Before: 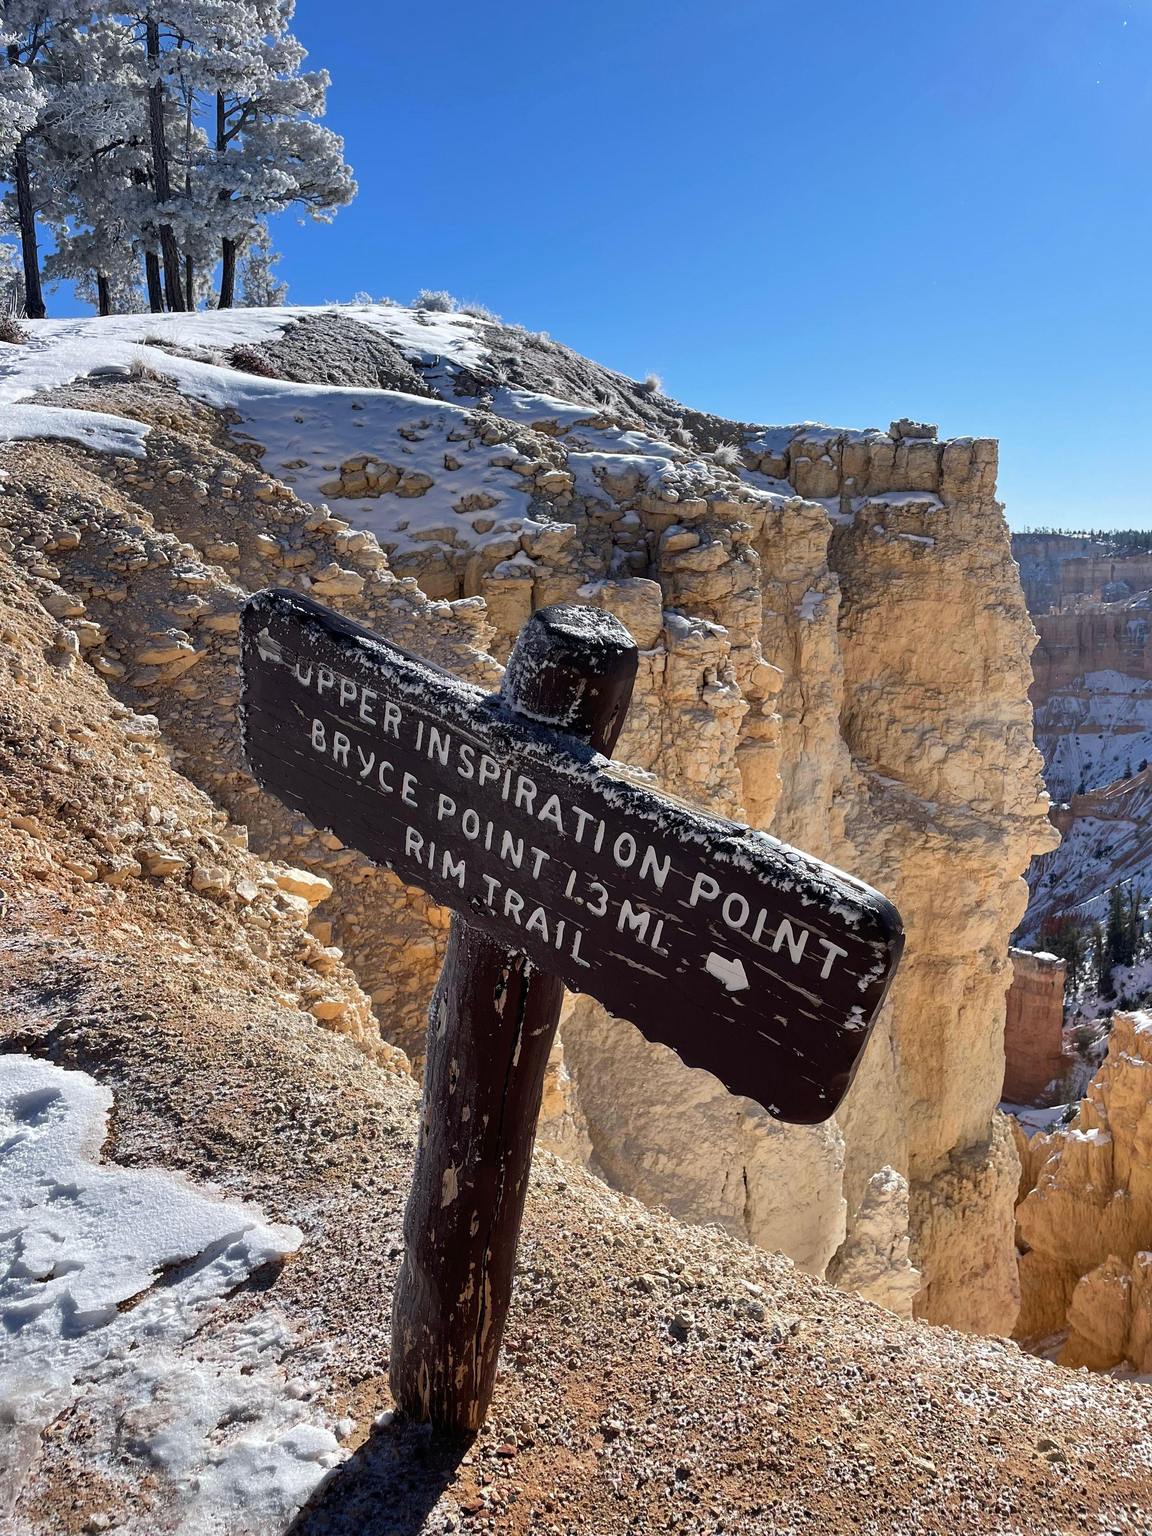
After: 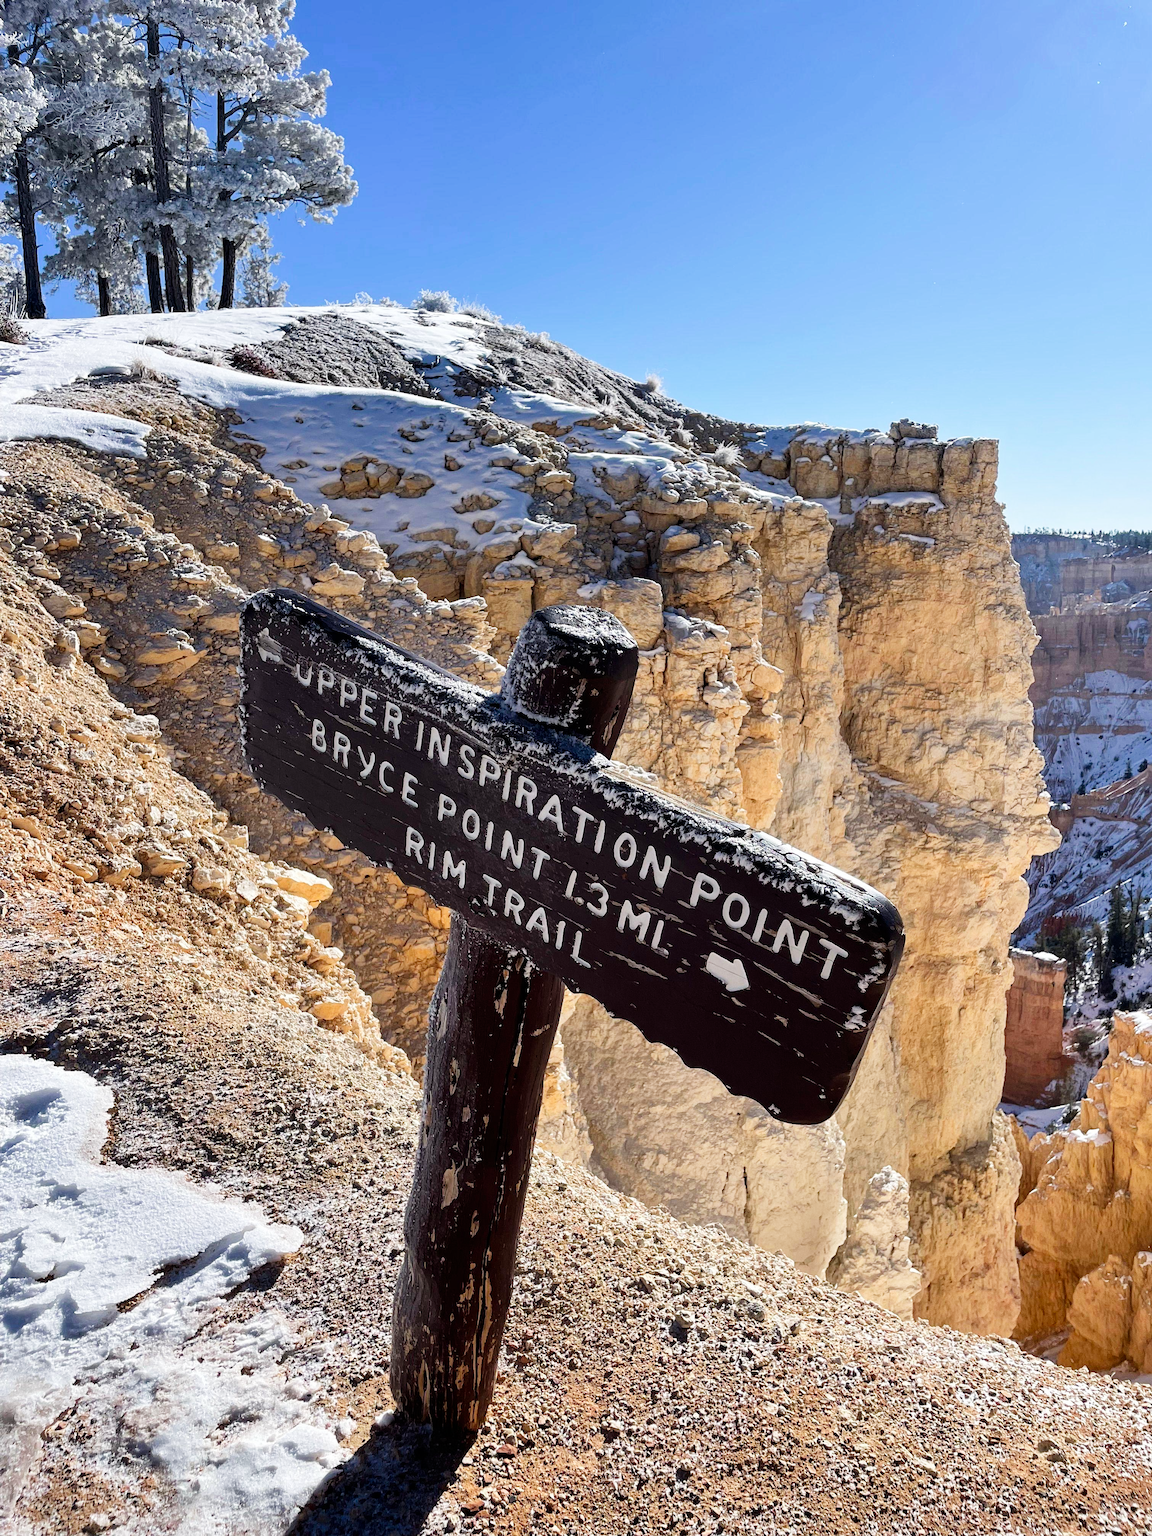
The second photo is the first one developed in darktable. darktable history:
tone curve: curves: ch0 [(0, 0) (0.004, 0.001) (0.02, 0.008) (0.218, 0.218) (0.664, 0.774) (0.832, 0.914) (1, 1)], preserve colors none
